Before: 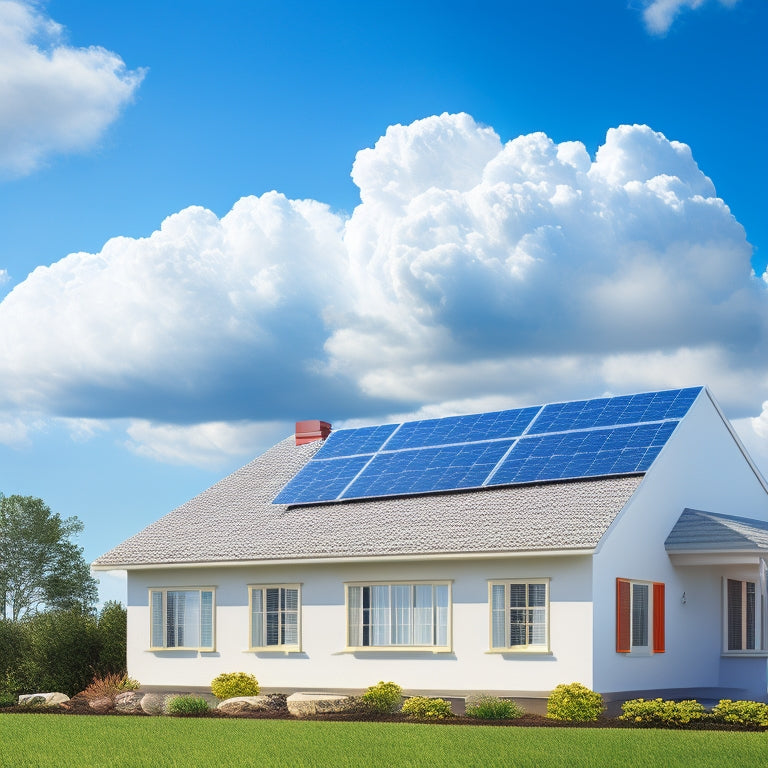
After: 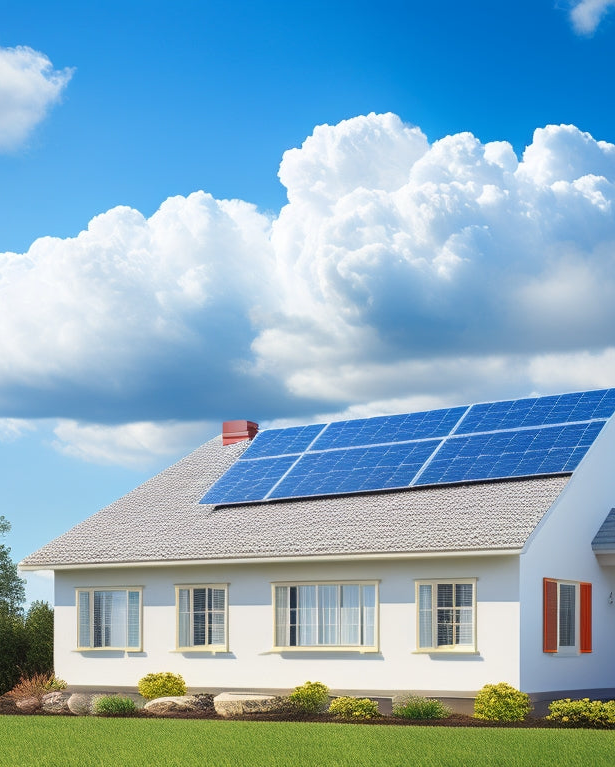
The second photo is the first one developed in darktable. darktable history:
crop and rotate: left 9.597%, right 10.195%
contrast brightness saturation: contrast 0.05
